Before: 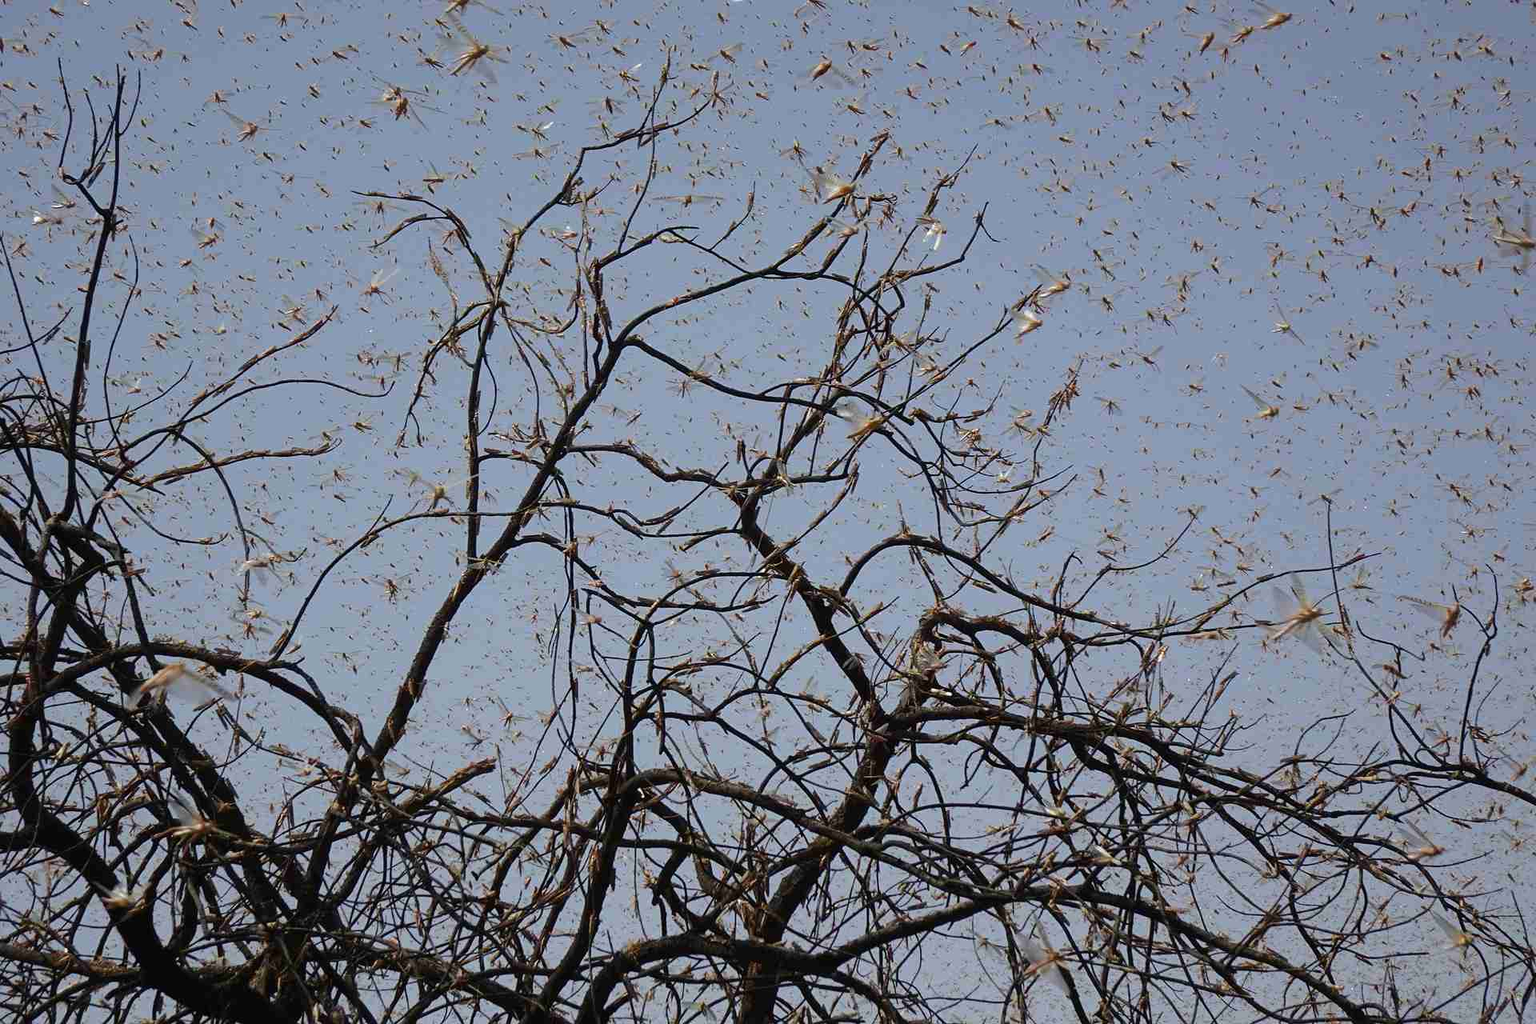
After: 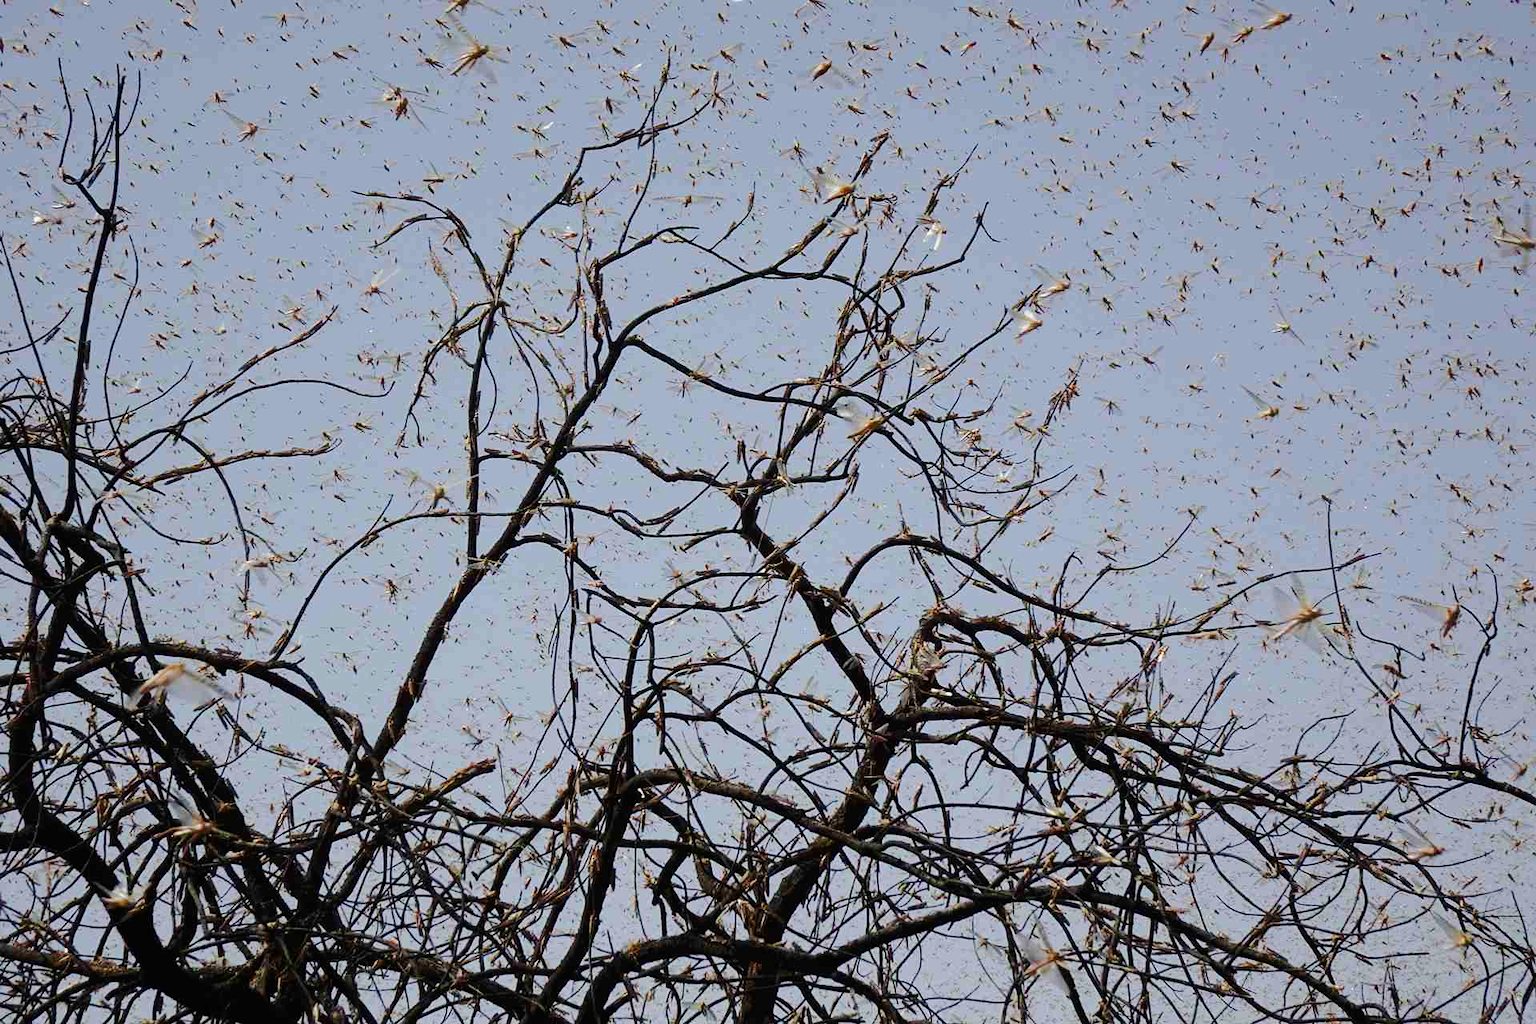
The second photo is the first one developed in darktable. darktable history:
tone curve: curves: ch0 [(0, 0) (0.035, 0.017) (0.131, 0.108) (0.279, 0.279) (0.476, 0.554) (0.617, 0.693) (0.704, 0.77) (0.801, 0.854) (0.895, 0.927) (1, 0.976)]; ch1 [(0, 0) (0.318, 0.278) (0.444, 0.427) (0.493, 0.493) (0.537, 0.547) (0.594, 0.616) (0.746, 0.764) (1, 1)]; ch2 [(0, 0) (0.316, 0.292) (0.381, 0.37) (0.423, 0.448) (0.476, 0.482) (0.502, 0.498) (0.529, 0.532) (0.583, 0.608) (0.639, 0.657) (0.7, 0.7) (0.861, 0.808) (1, 0.951)], preserve colors none
